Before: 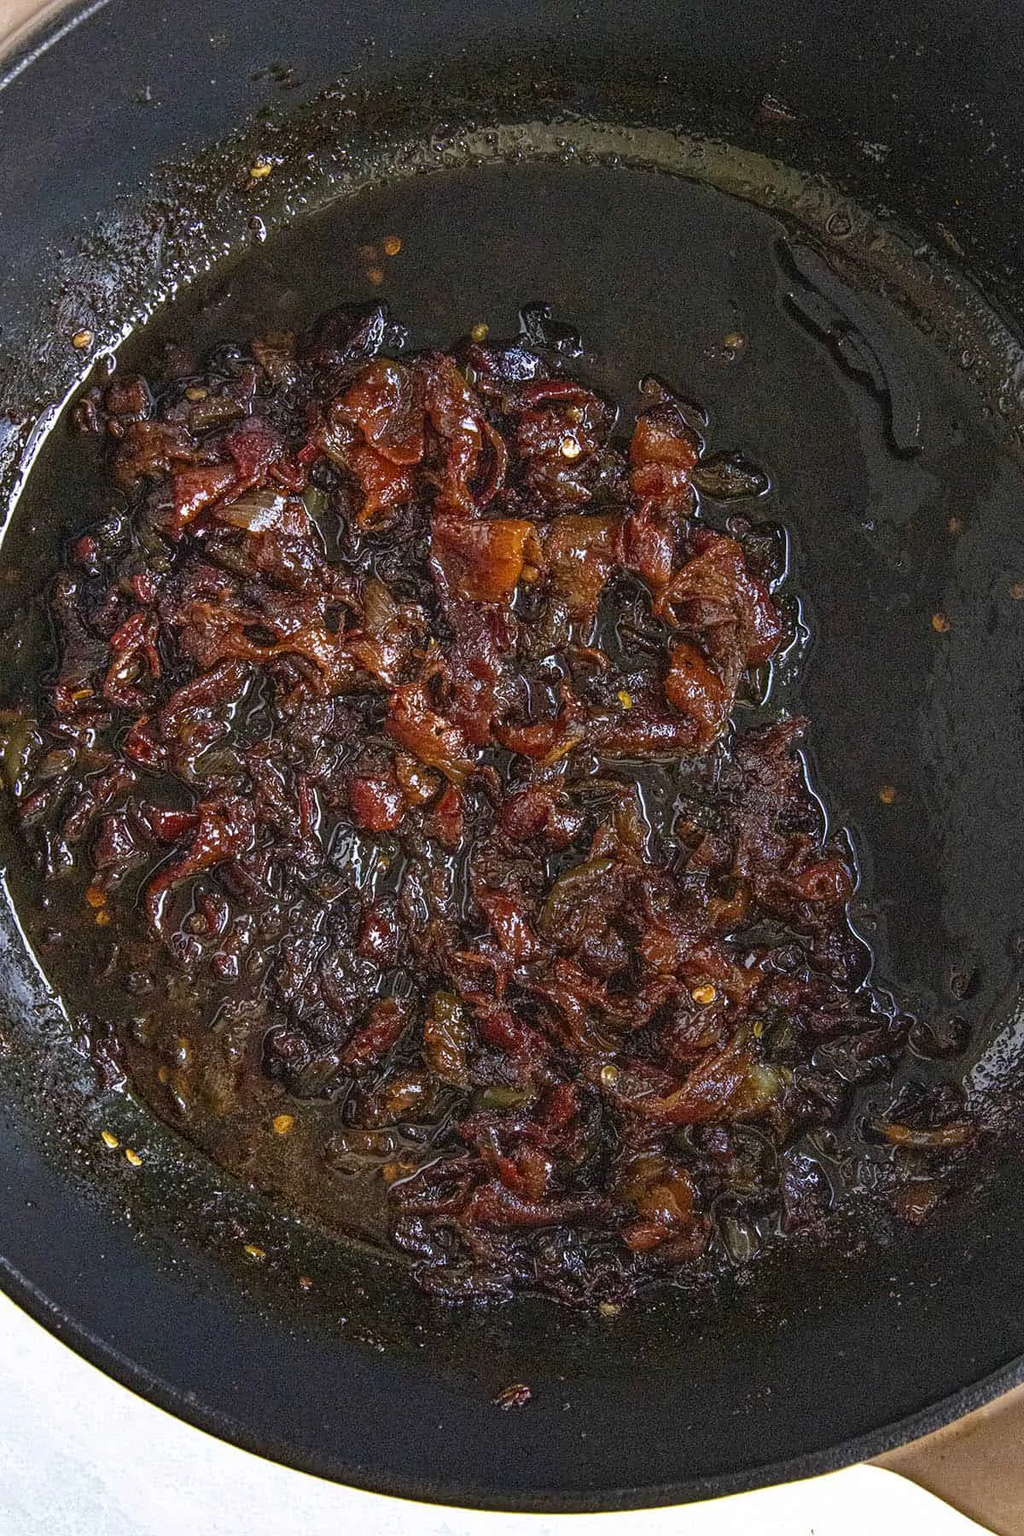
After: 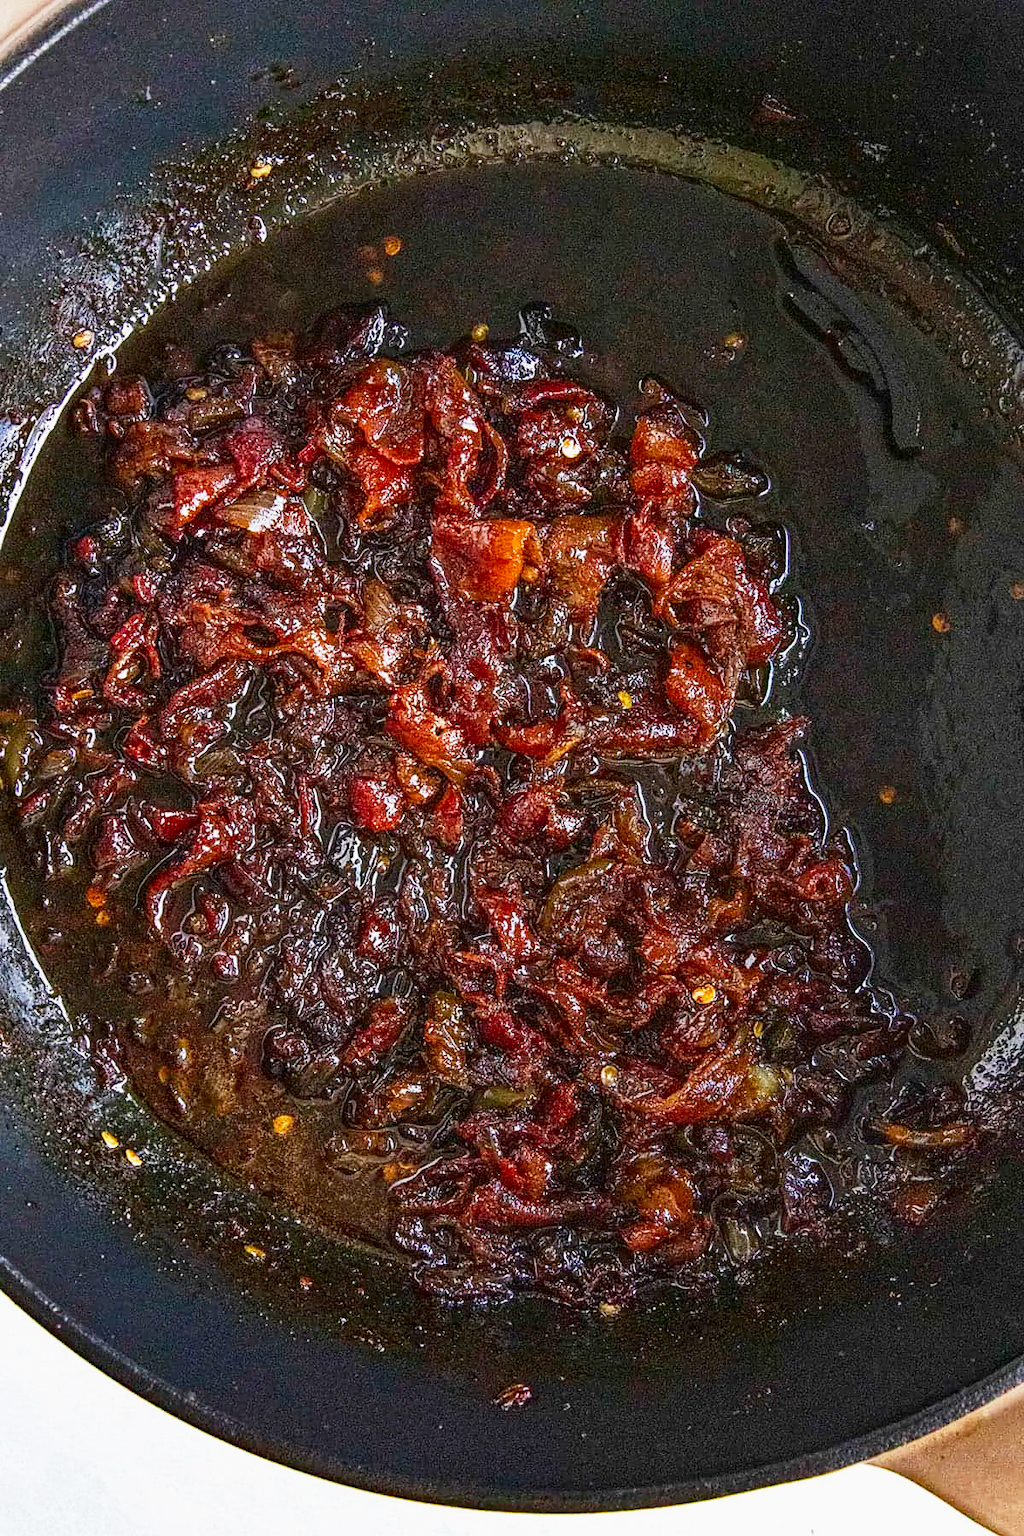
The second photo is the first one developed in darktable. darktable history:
base curve: curves: ch0 [(0, 0) (0.088, 0.125) (0.176, 0.251) (0.354, 0.501) (0.613, 0.749) (1, 0.877)], preserve colors none
exposure: black level correction 0, exposure 0.5 EV, compensate exposure bias true, compensate highlight preservation false
contrast brightness saturation: contrast 0.07, brightness -0.13, saturation 0.06
